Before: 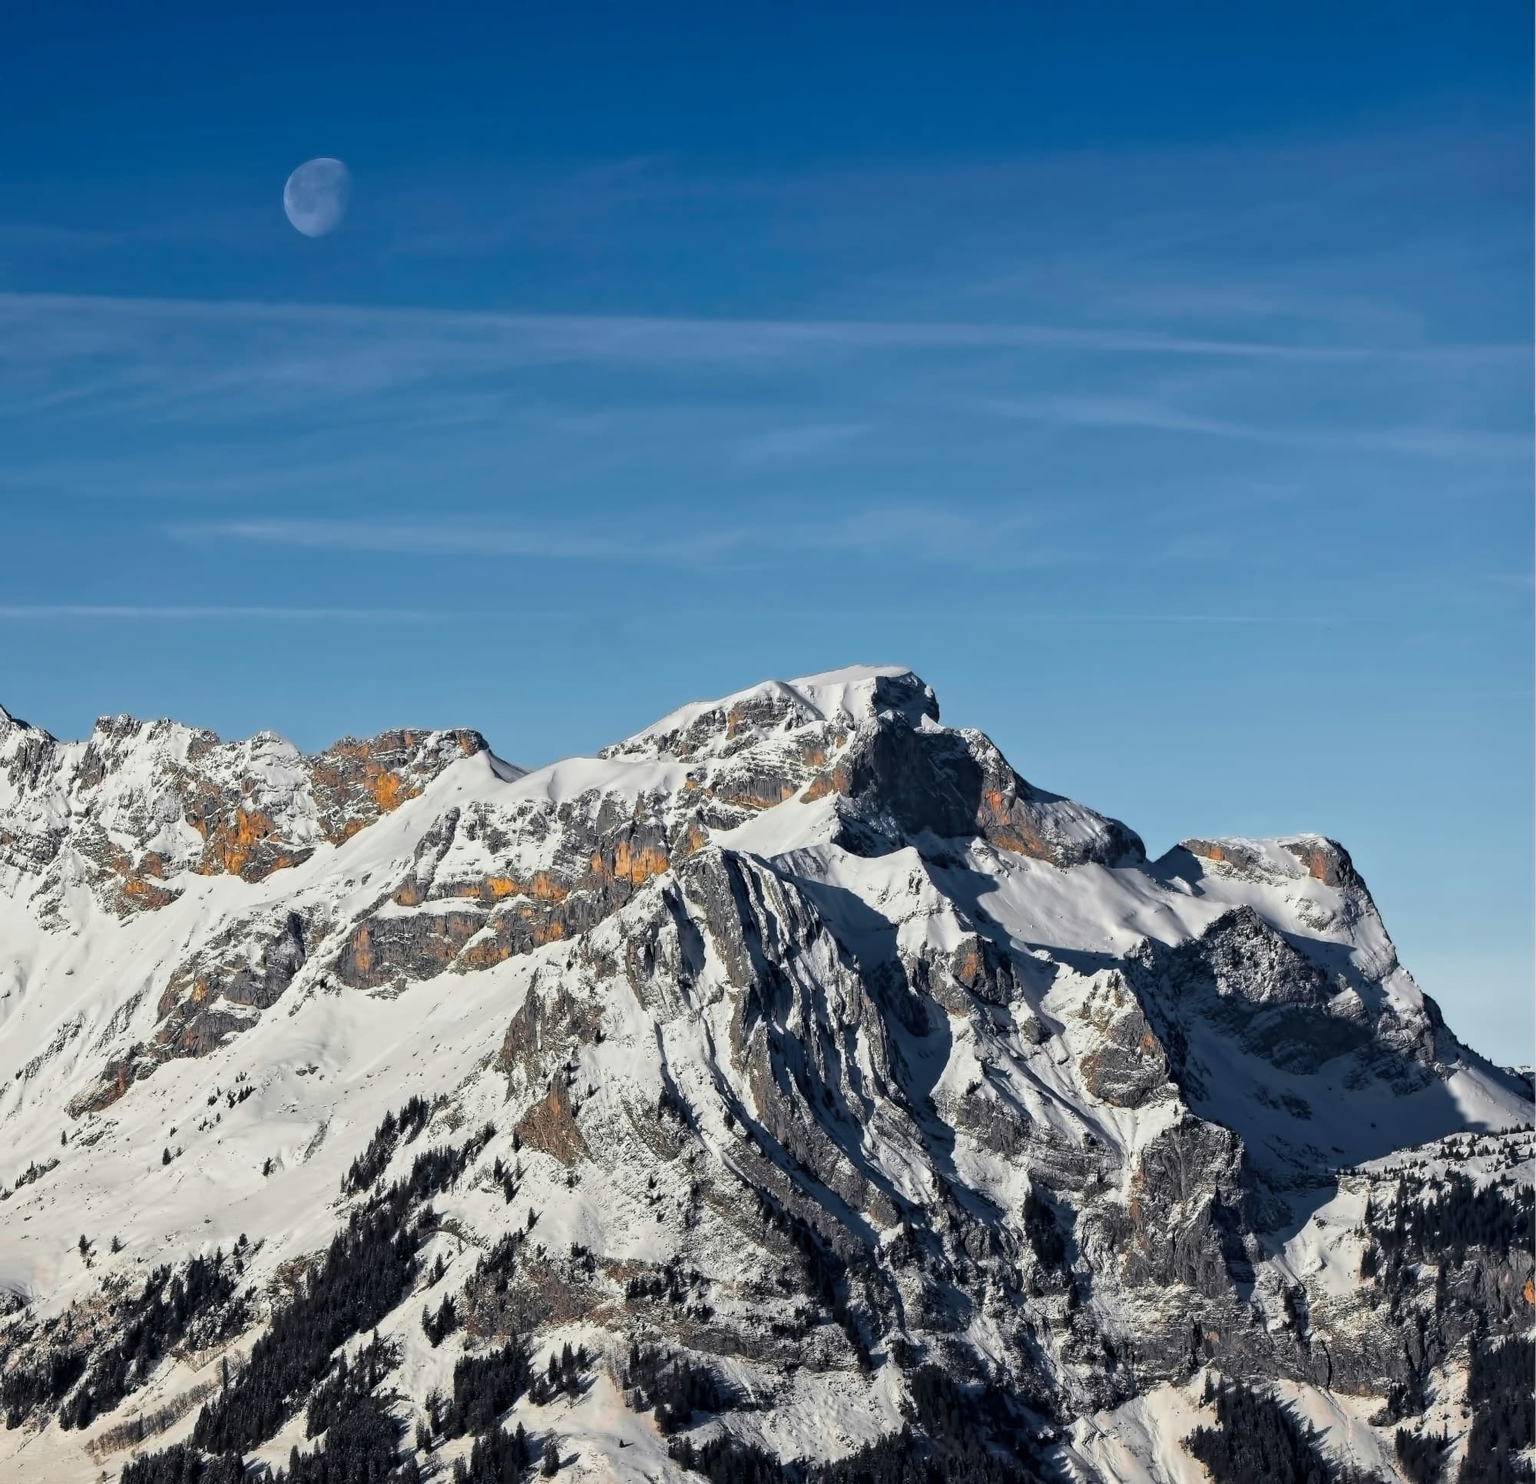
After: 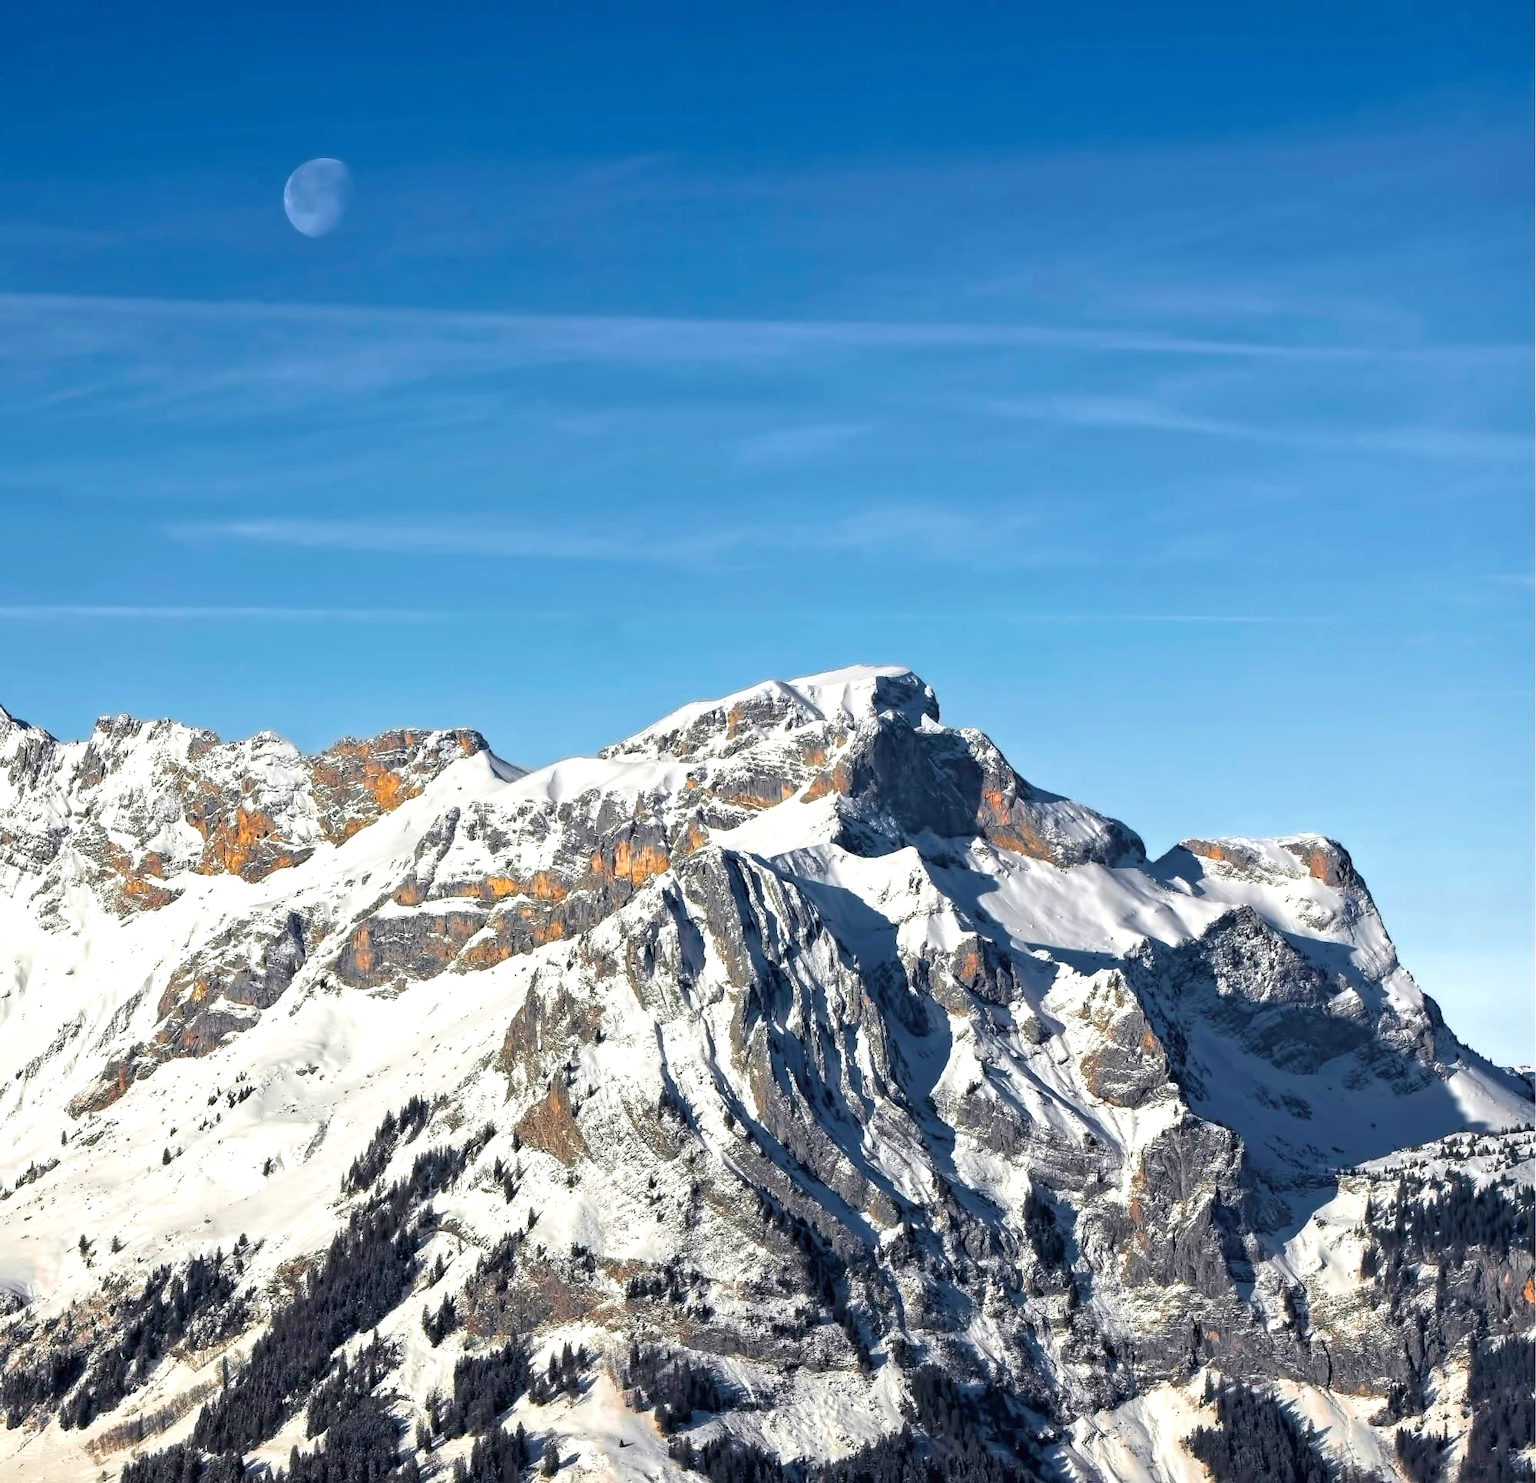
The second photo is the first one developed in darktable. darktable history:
exposure: exposure 1.001 EV, compensate highlight preservation false
tone equalizer: -8 EV 0.258 EV, -7 EV 0.445 EV, -6 EV 0.392 EV, -5 EV 0.243 EV, -3 EV -0.271 EV, -2 EV -0.409 EV, -1 EV -0.422 EV, +0 EV -0.273 EV, edges refinement/feathering 500, mask exposure compensation -1.57 EV, preserve details no
velvia: on, module defaults
